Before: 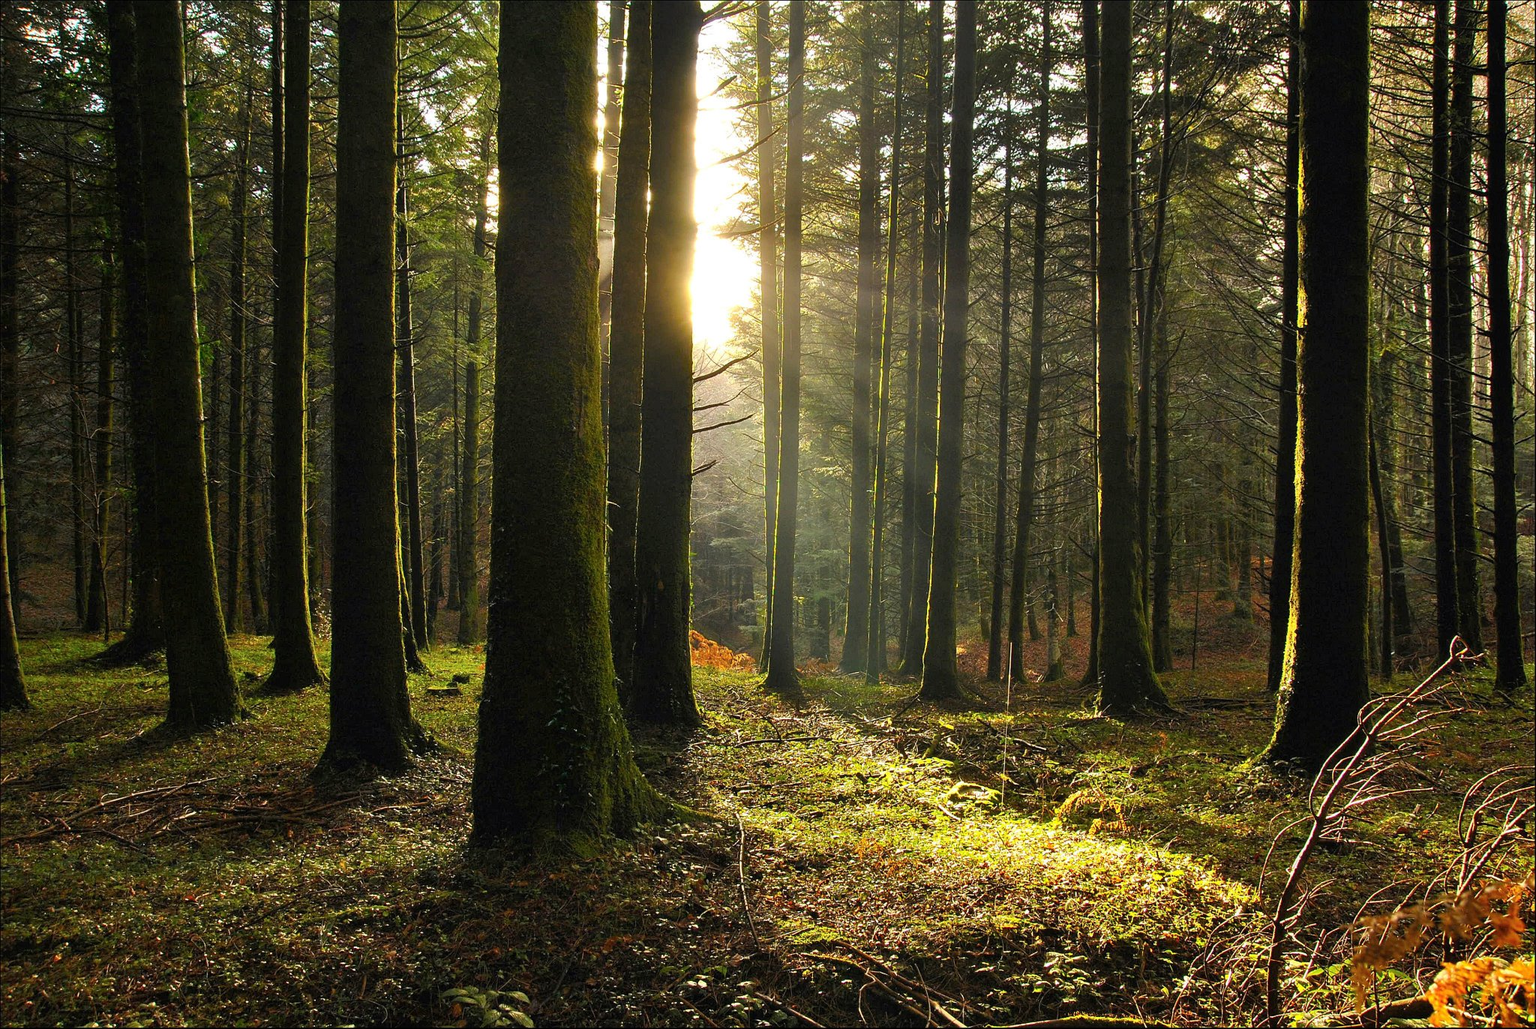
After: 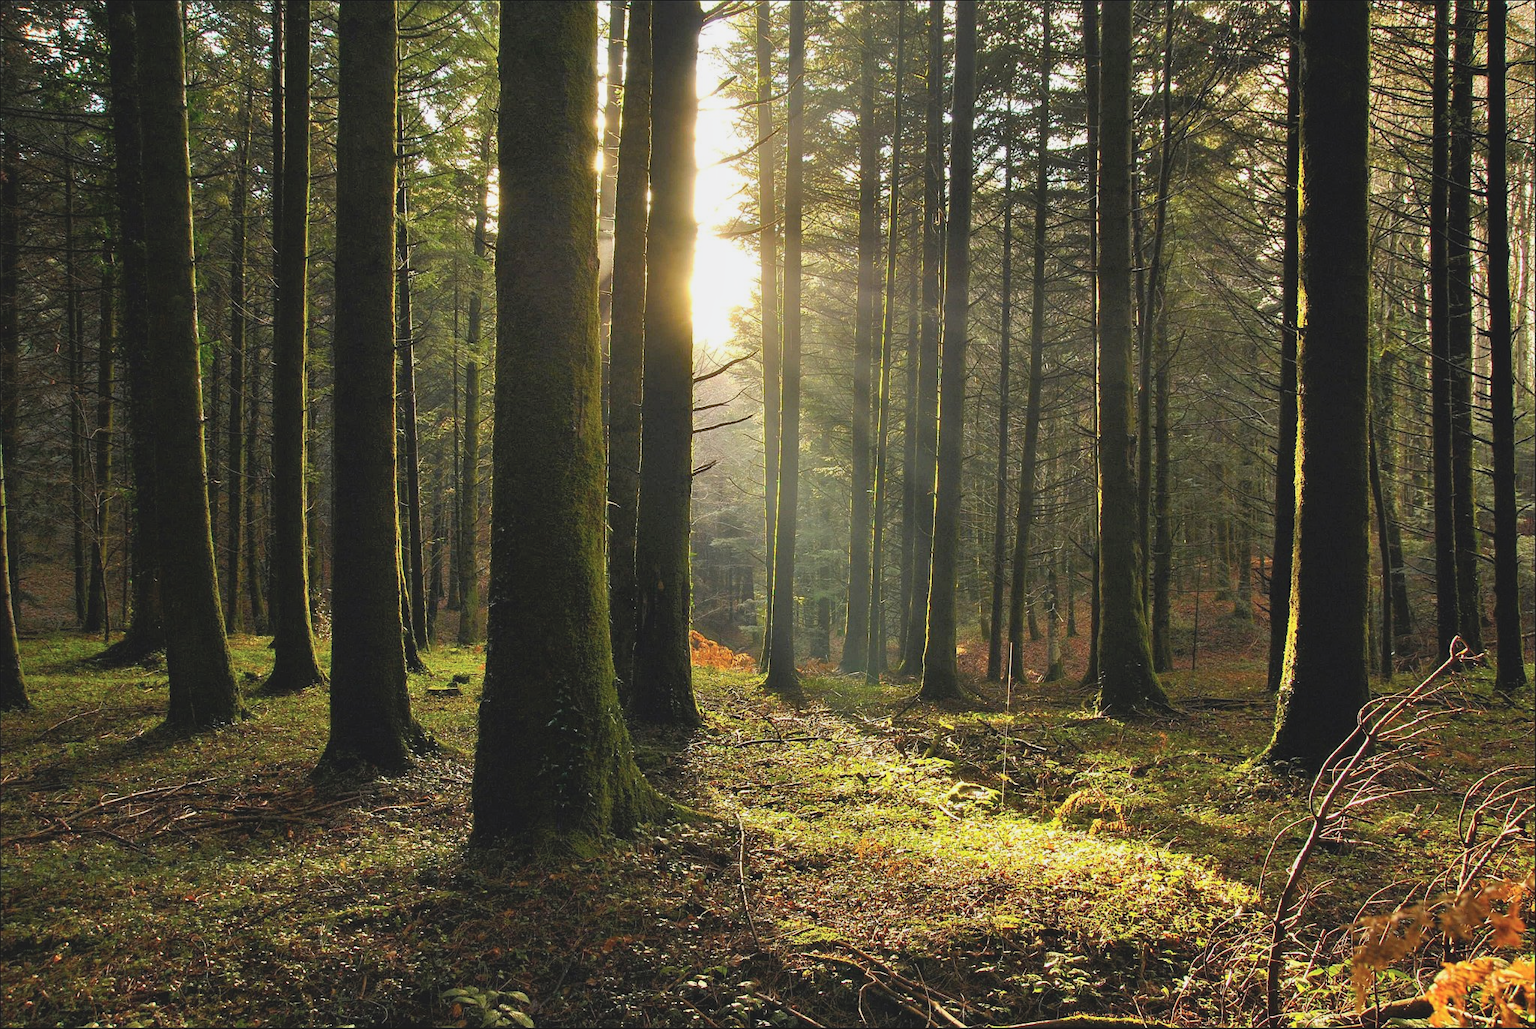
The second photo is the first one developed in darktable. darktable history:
contrast equalizer: octaves 7, y [[0.6 ×6], [0.55 ×6], [0 ×6], [0 ×6], [0 ×6]], mix 0.15
contrast brightness saturation: contrast -0.15, brightness 0.05, saturation -0.12
